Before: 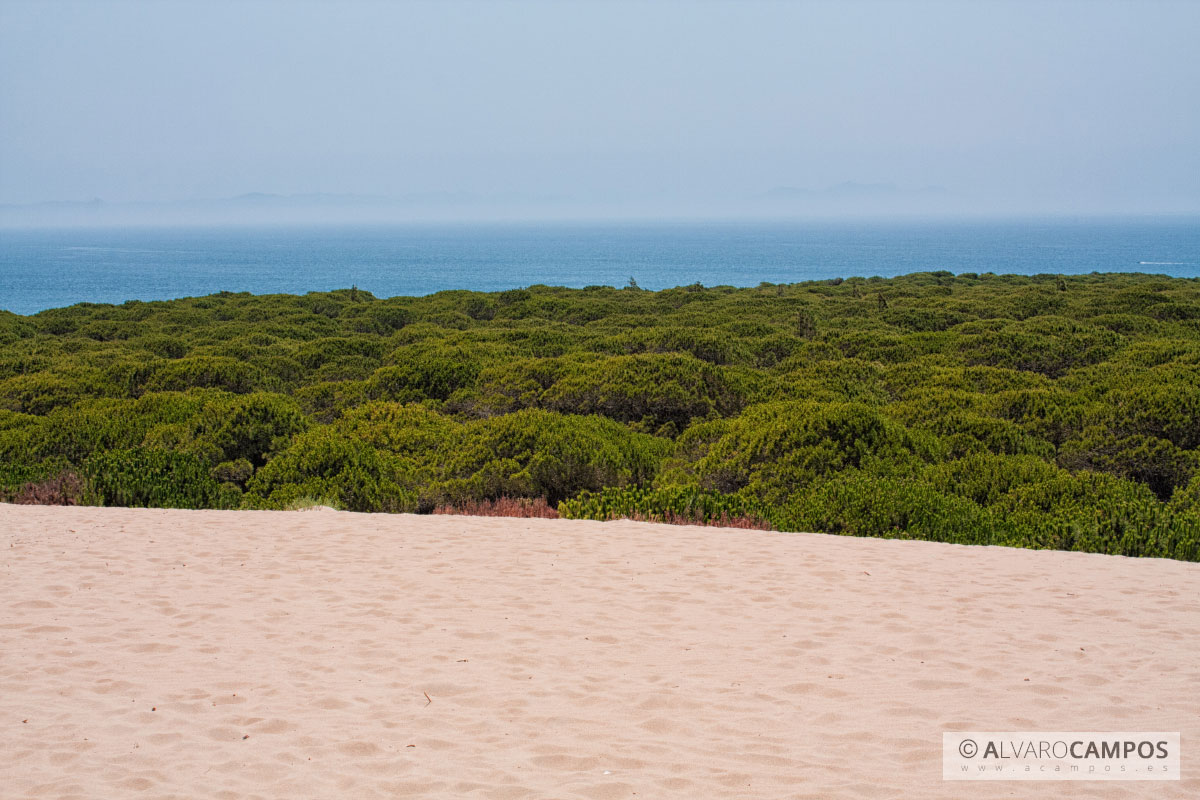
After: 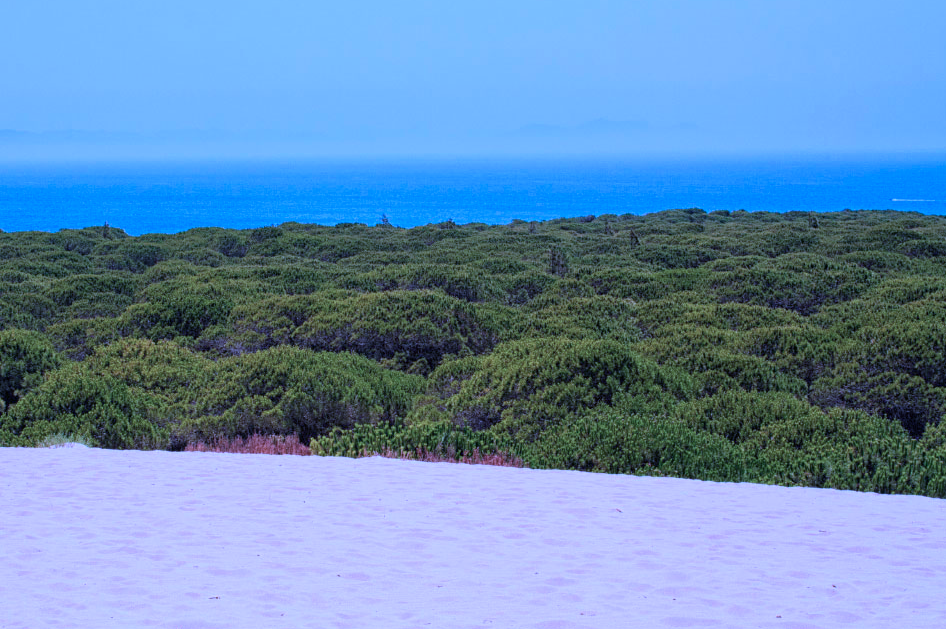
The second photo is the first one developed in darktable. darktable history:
color calibration: output R [1.063, -0.012, -0.003, 0], output B [-0.079, 0.047, 1, 0], illuminant custom, x 0.46, y 0.43, temperature 2642.66 K
crop and rotate: left 20.74%, top 7.912%, right 0.375%, bottom 13.378%
